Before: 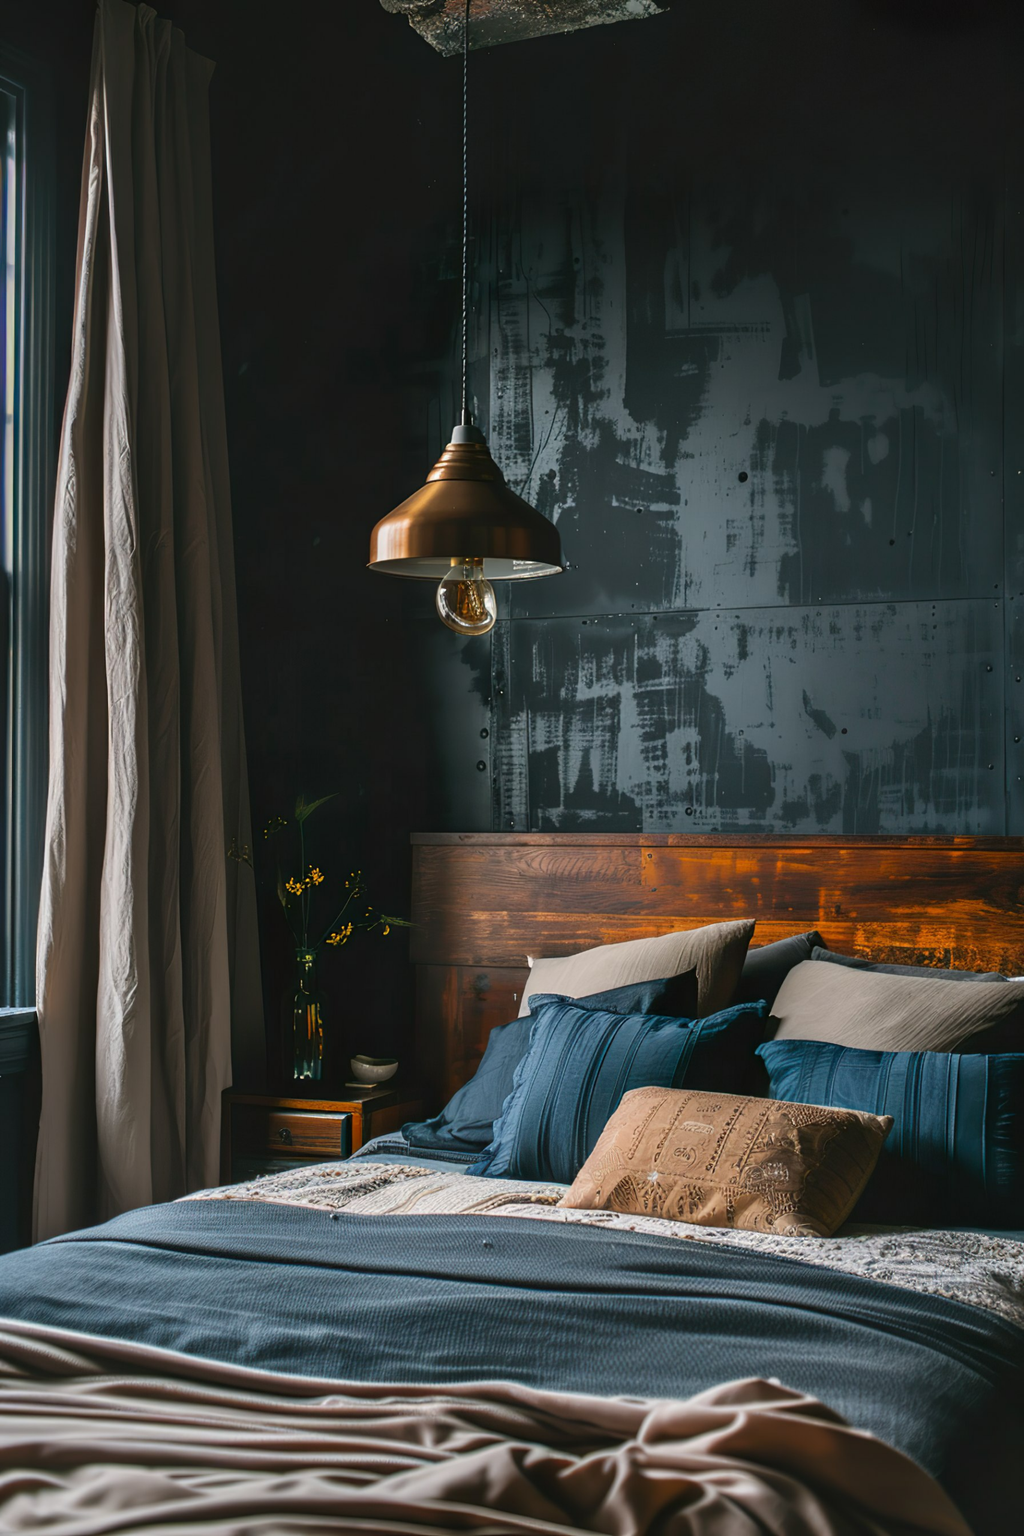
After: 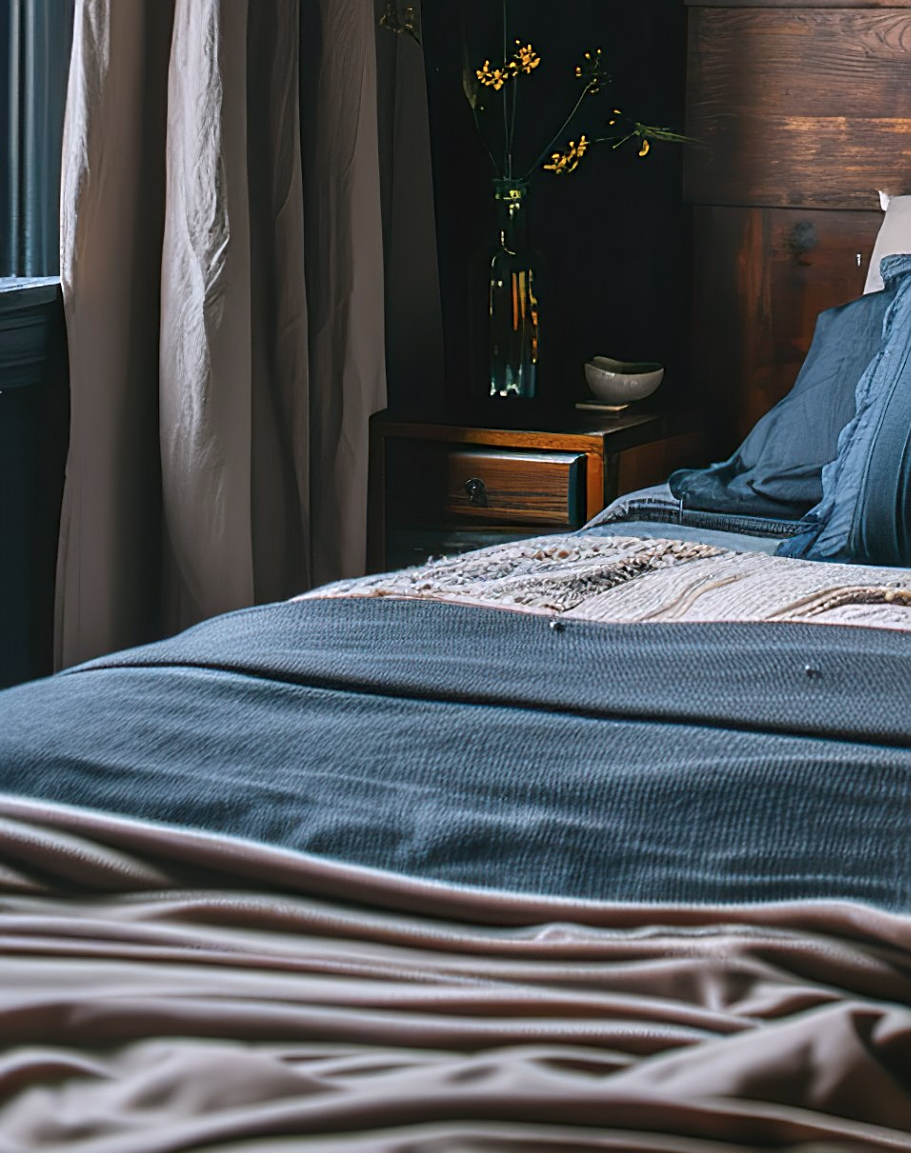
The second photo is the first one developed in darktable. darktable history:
sharpen: on, module defaults
color calibration: illuminant as shot in camera, x 0.358, y 0.373, temperature 4628.91 K
contrast brightness saturation: contrast 0.01, saturation -0.05
crop and rotate: top 54.778%, right 46.61%, bottom 0.159%
